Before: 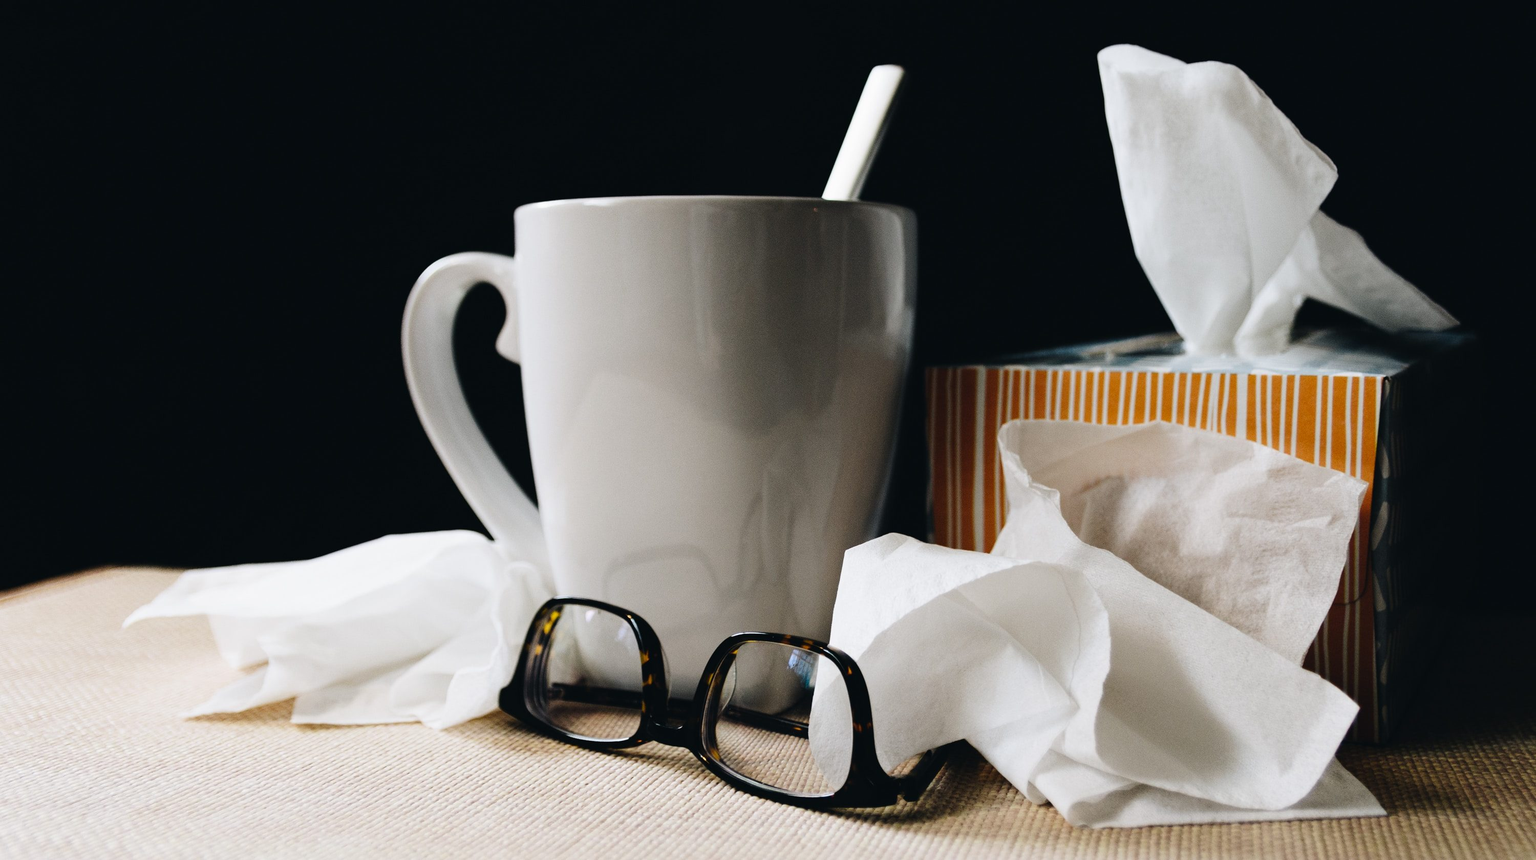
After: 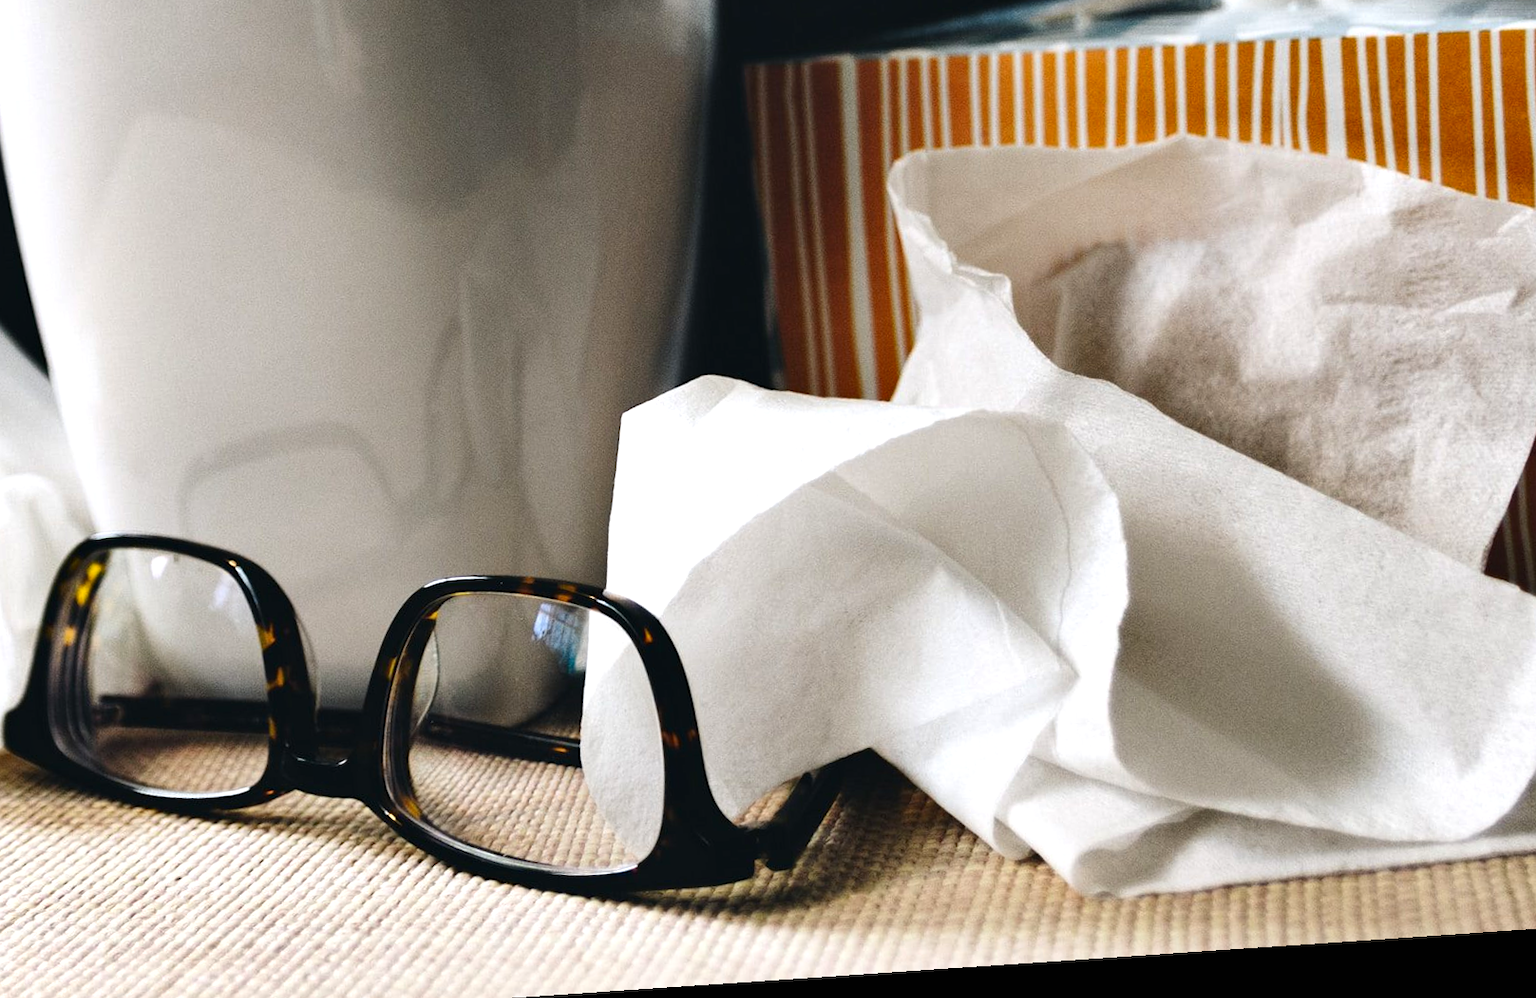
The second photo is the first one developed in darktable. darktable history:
exposure: black level correction 0, exposure 0.5 EV, compensate exposure bias true, compensate highlight preservation false
rotate and perspective: rotation -4.2°, shear 0.006, automatic cropping off
crop: left 34.479%, top 38.822%, right 13.718%, bottom 5.172%
shadows and highlights: shadows 43.71, white point adjustment -1.46, soften with gaussian
